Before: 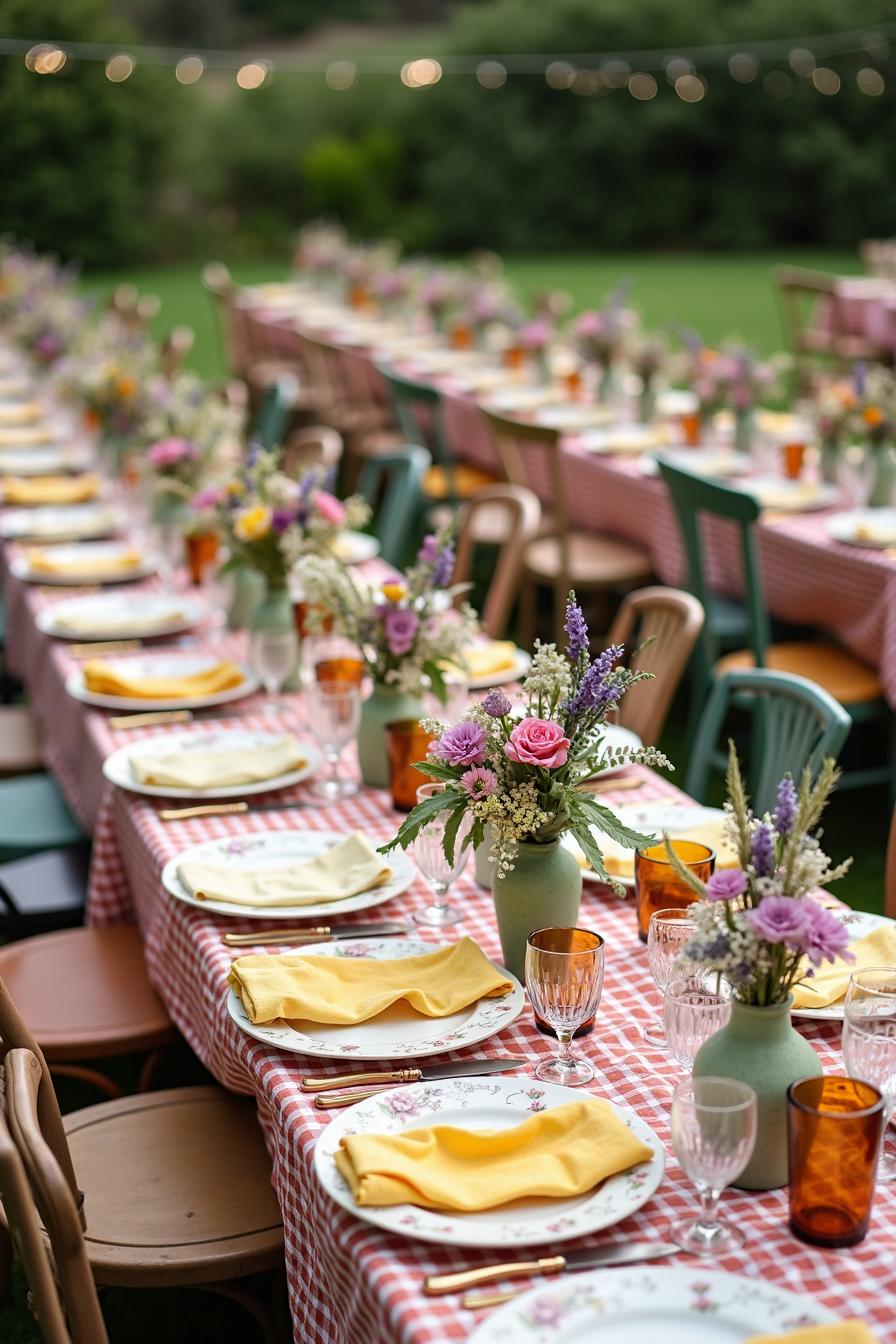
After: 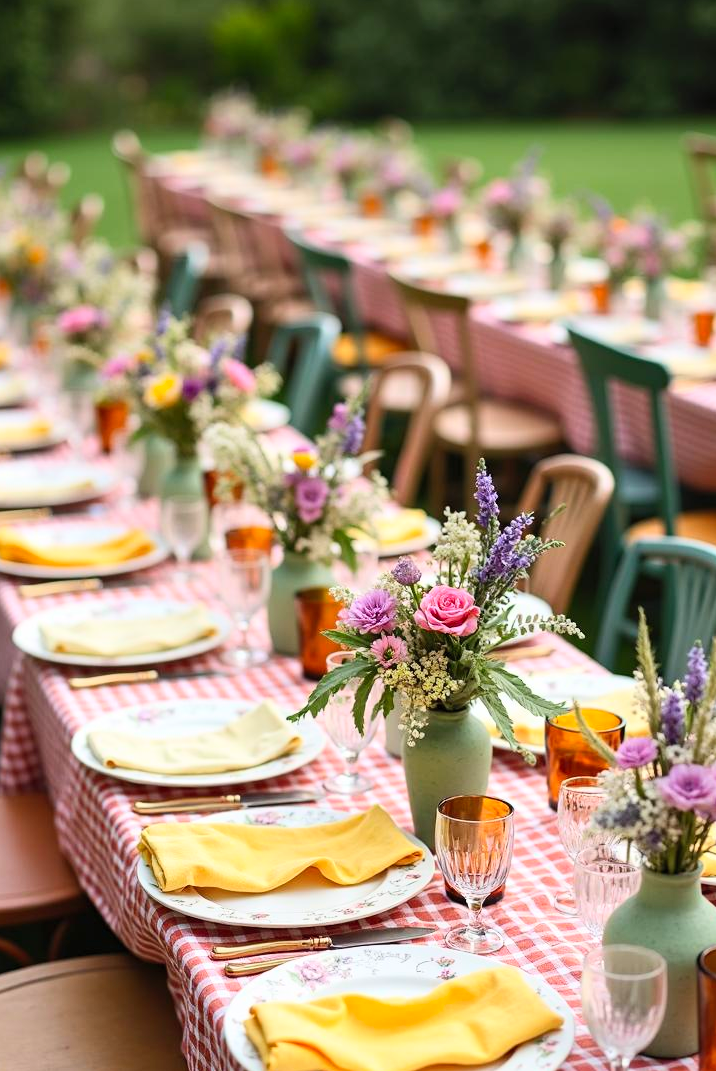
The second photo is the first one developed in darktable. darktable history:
contrast brightness saturation: contrast 0.197, brightness 0.158, saturation 0.22
crop and rotate: left 10.072%, top 9.852%, right 10.004%, bottom 10.4%
